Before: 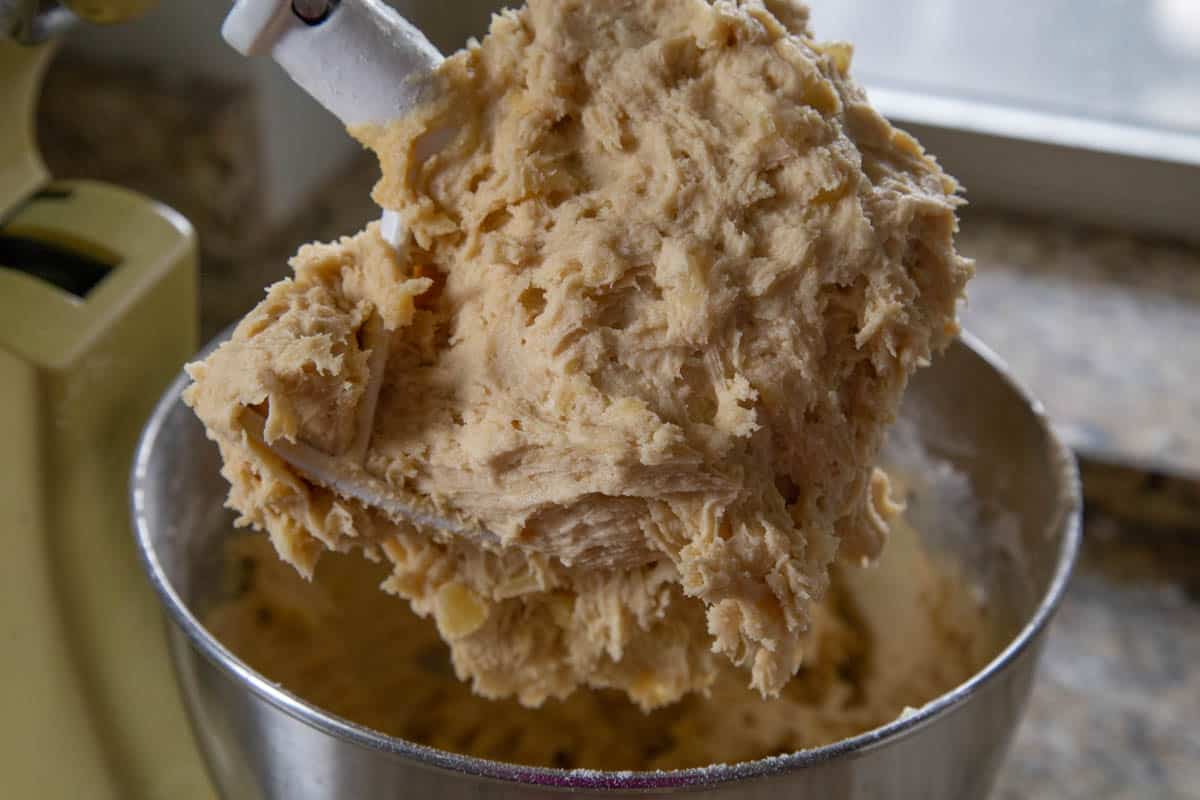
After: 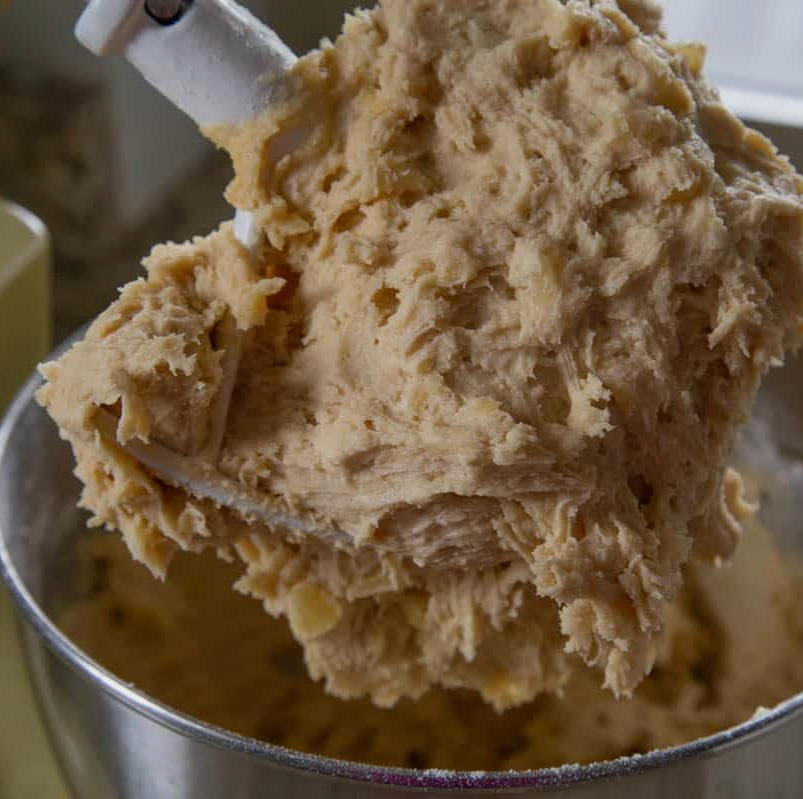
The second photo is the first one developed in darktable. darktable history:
crop and rotate: left 12.33%, right 20.748%
exposure: exposure -0.258 EV, compensate exposure bias true, compensate highlight preservation false
